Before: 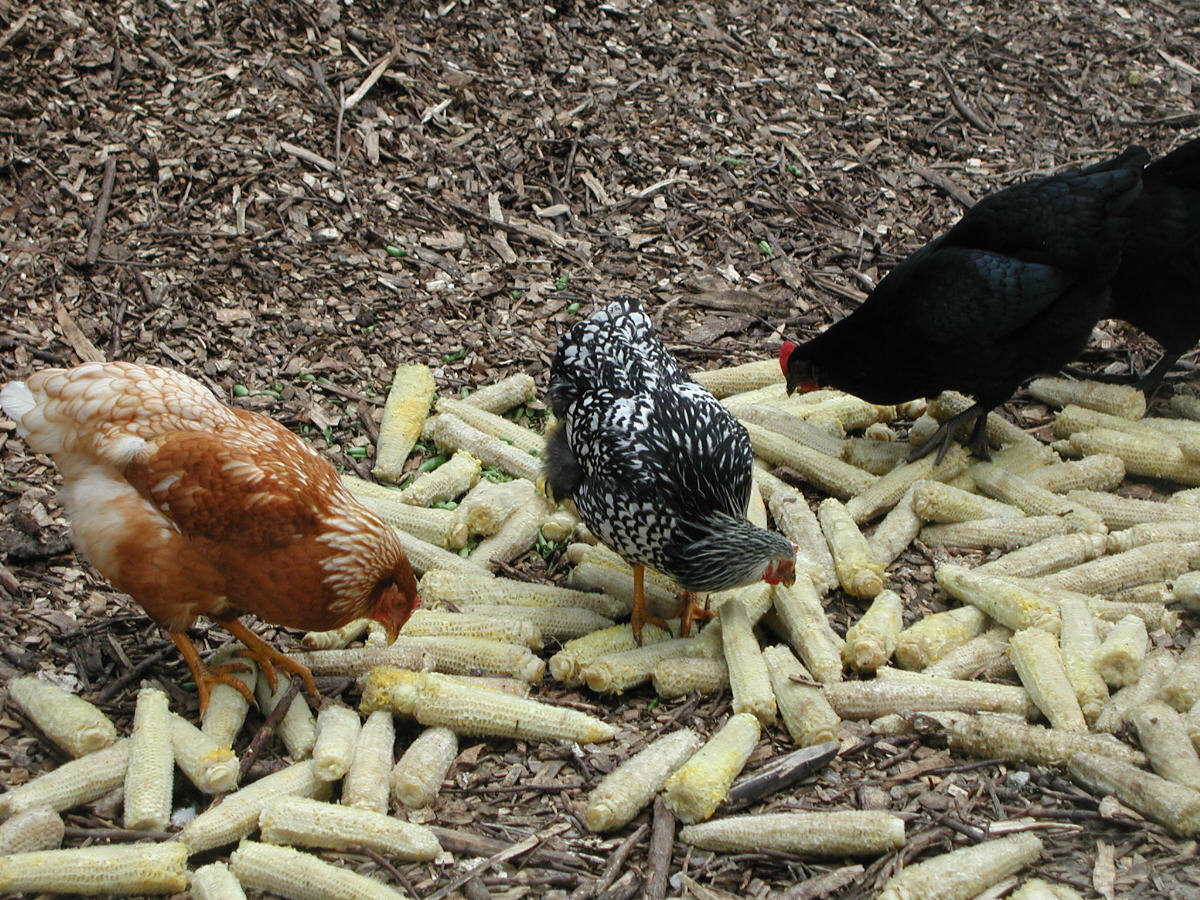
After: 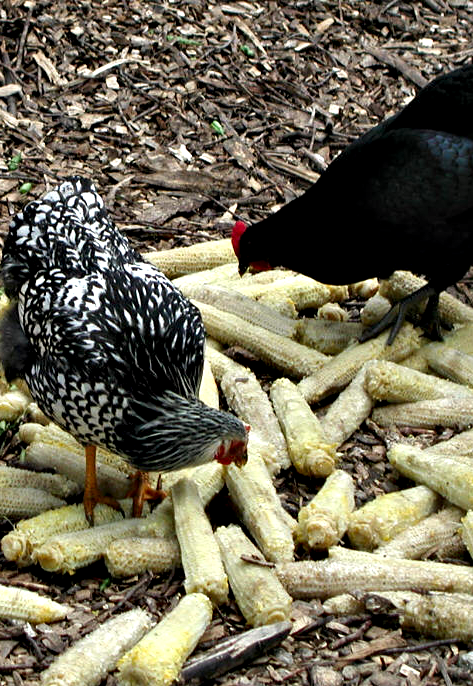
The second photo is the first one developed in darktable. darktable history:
contrast equalizer: octaves 7, y [[0.6 ×6], [0.55 ×6], [0 ×6], [0 ×6], [0 ×6]]
color correction: highlights a* 0.816, highlights b* 2.78, saturation 1.1
crop: left 45.721%, top 13.393%, right 14.118%, bottom 10.01%
tone equalizer: on, module defaults
